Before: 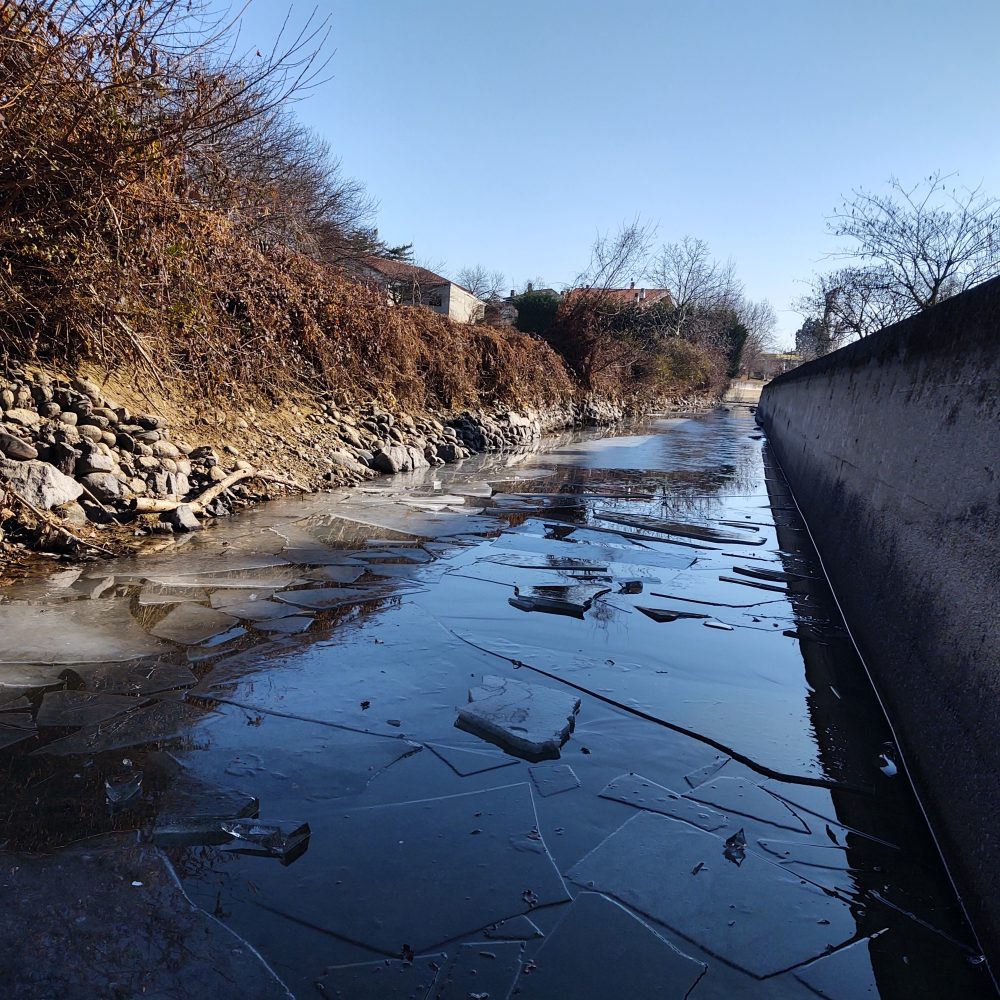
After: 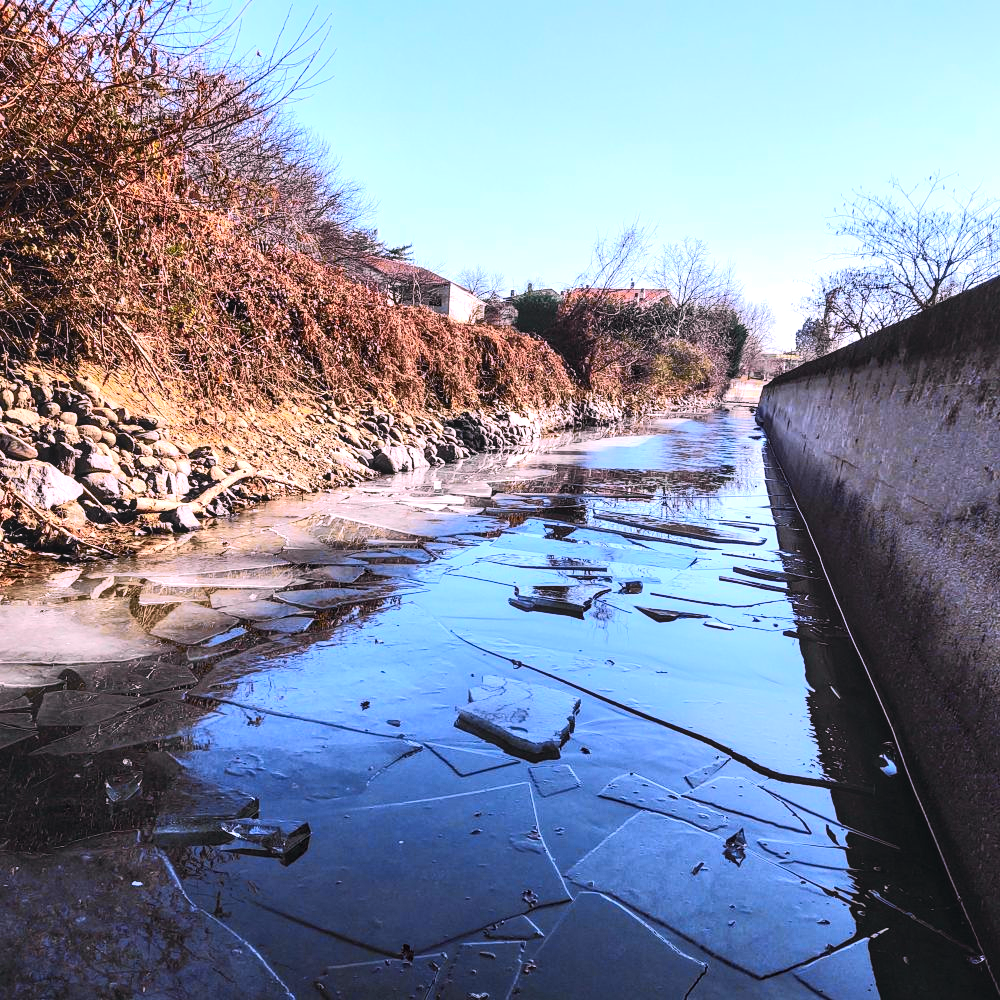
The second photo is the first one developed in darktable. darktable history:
exposure: black level correction 0, exposure 0.7 EV, compensate exposure bias true, compensate highlight preservation false
tone curve: curves: ch0 [(0, 0.026) (0.181, 0.223) (0.405, 0.46) (0.456, 0.528) (0.634, 0.728) (0.877, 0.89) (0.984, 0.935)]; ch1 [(0, 0) (0.443, 0.43) (0.492, 0.488) (0.566, 0.579) (0.595, 0.625) (0.65, 0.657) (0.696, 0.725) (1, 1)]; ch2 [(0, 0) (0.33, 0.301) (0.421, 0.443) (0.447, 0.489) (0.495, 0.494) (0.537, 0.57) (0.586, 0.591) (0.663, 0.686) (1, 1)], color space Lab, independent channels, preserve colors none
white balance: red 1.066, blue 1.119
local contrast: on, module defaults
tone equalizer: -8 EV -0.417 EV, -7 EV -0.389 EV, -6 EV -0.333 EV, -5 EV -0.222 EV, -3 EV 0.222 EV, -2 EV 0.333 EV, -1 EV 0.389 EV, +0 EV 0.417 EV, edges refinement/feathering 500, mask exposure compensation -1.57 EV, preserve details no
